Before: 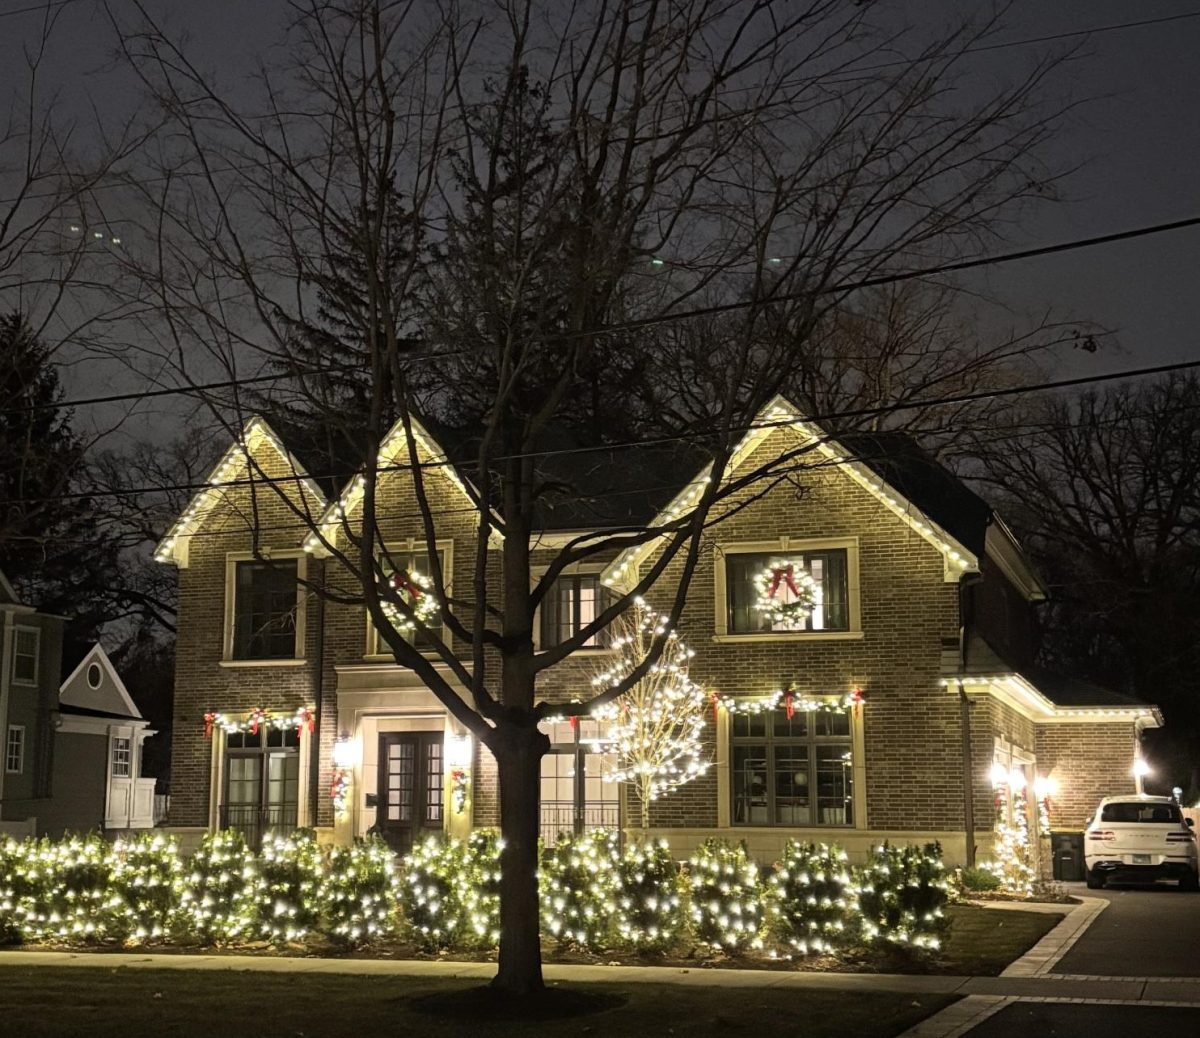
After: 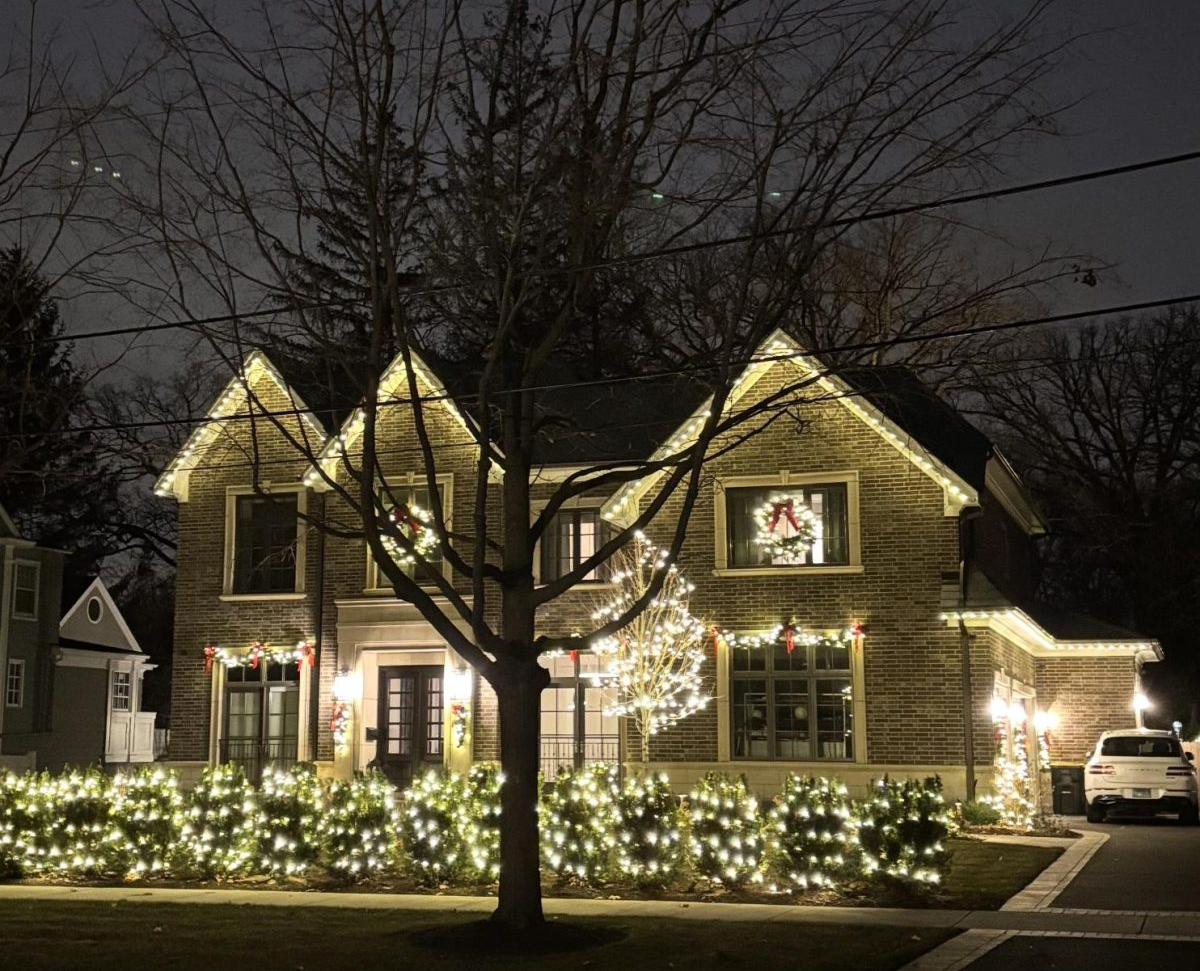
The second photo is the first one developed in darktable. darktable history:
exposure: compensate highlight preservation false
contrast brightness saturation: contrast 0.079, saturation 0.016
crop and rotate: top 6.439%
